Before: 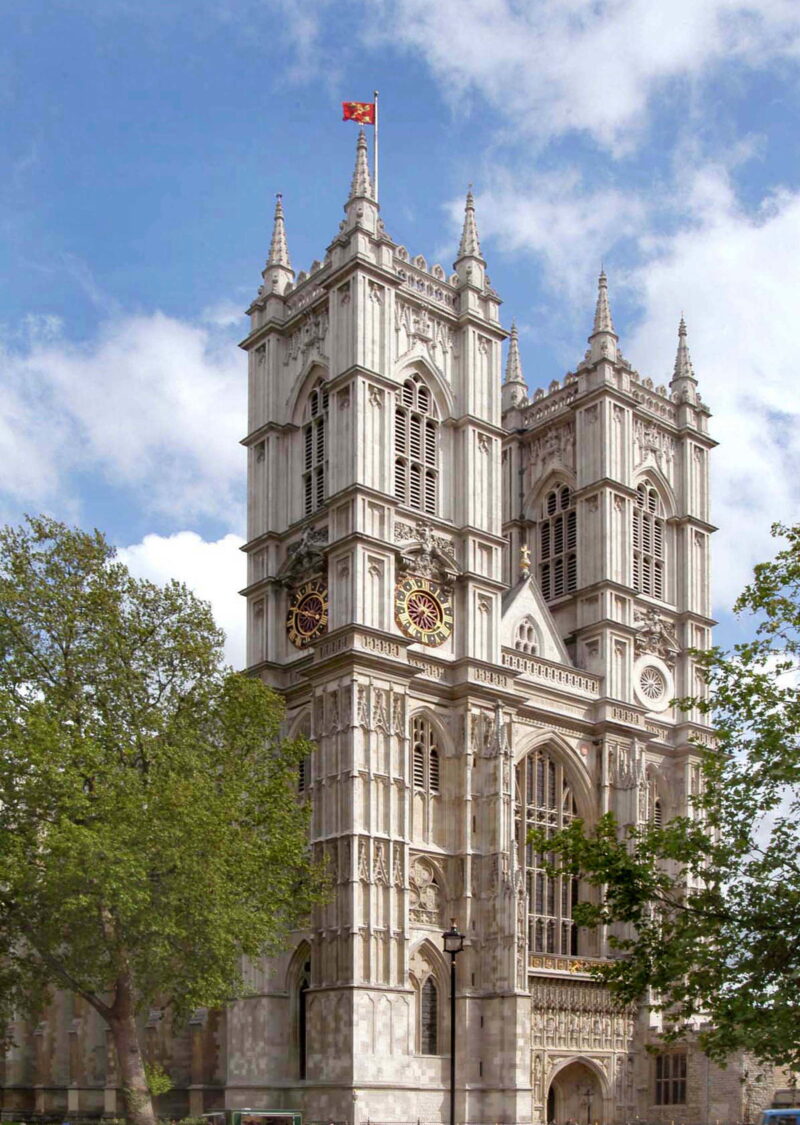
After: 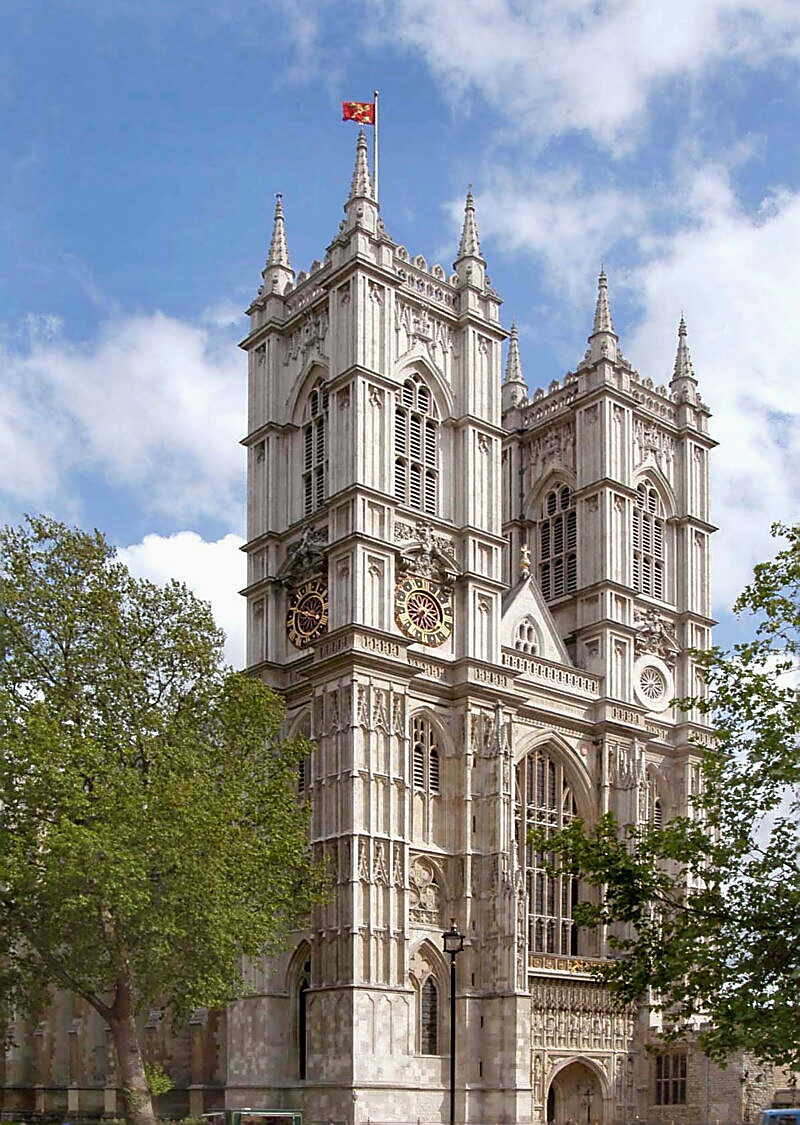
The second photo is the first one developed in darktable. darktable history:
exposure: exposure -0.052 EV, compensate highlight preservation false
sharpen: radius 1.399, amount 1.248, threshold 0.846
